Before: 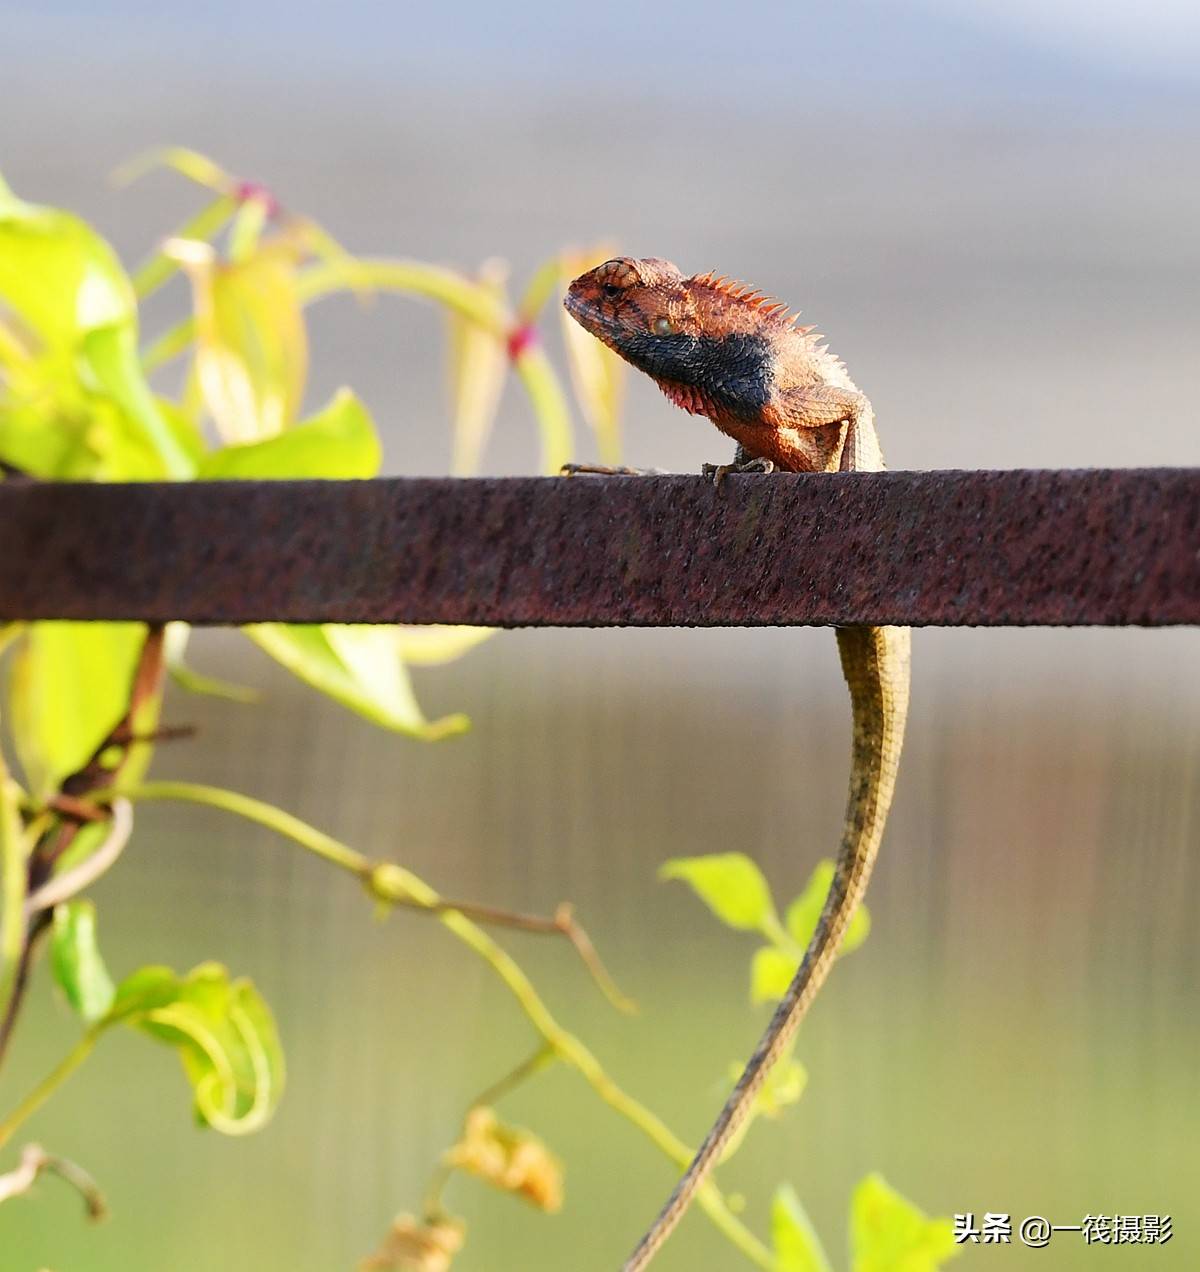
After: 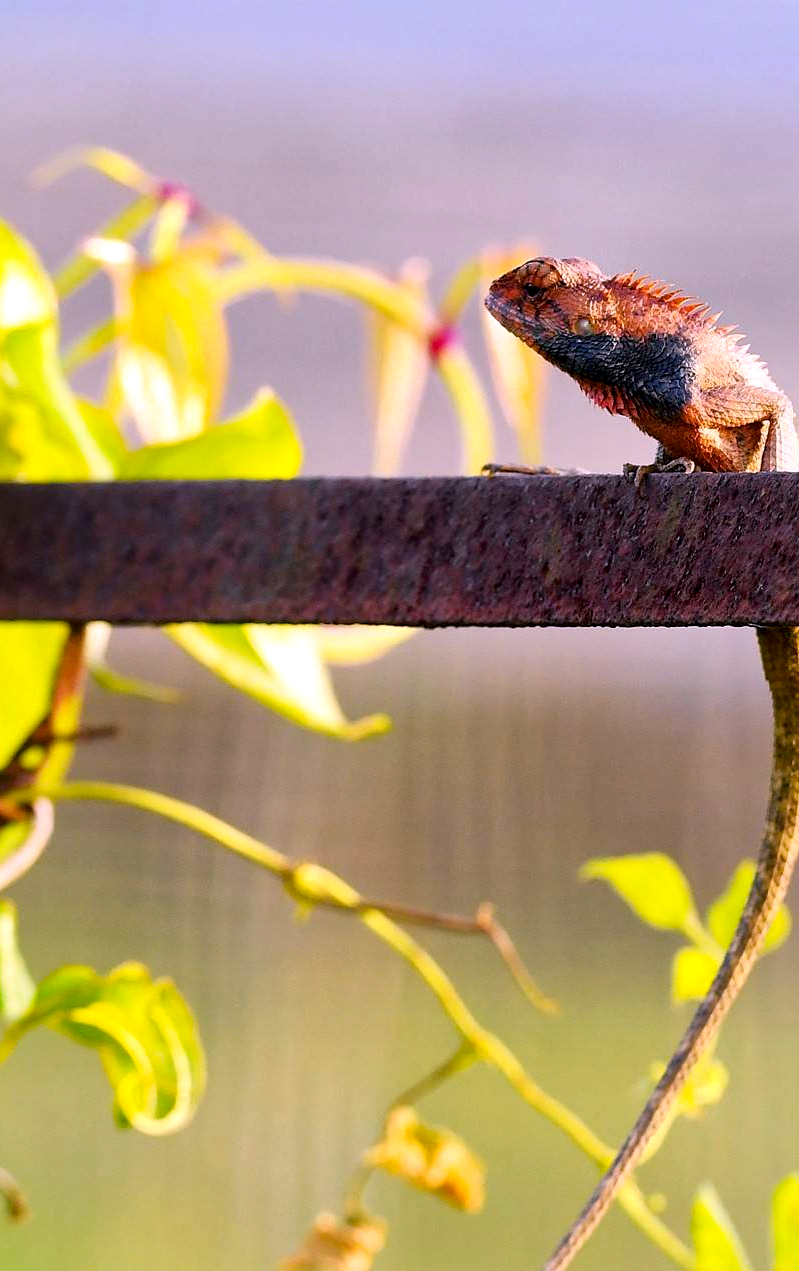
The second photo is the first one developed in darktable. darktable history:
crop and rotate: left 6.617%, right 26.717%
white balance: red 1.066, blue 1.119
local contrast: mode bilateral grid, contrast 20, coarseness 50, detail 144%, midtone range 0.2
color balance rgb: shadows lift › chroma 2%, shadows lift › hue 217.2°, power › hue 60°, highlights gain › chroma 1%, highlights gain › hue 69.6°, global offset › luminance -0.5%, perceptual saturation grading › global saturation 15%, global vibrance 15%
